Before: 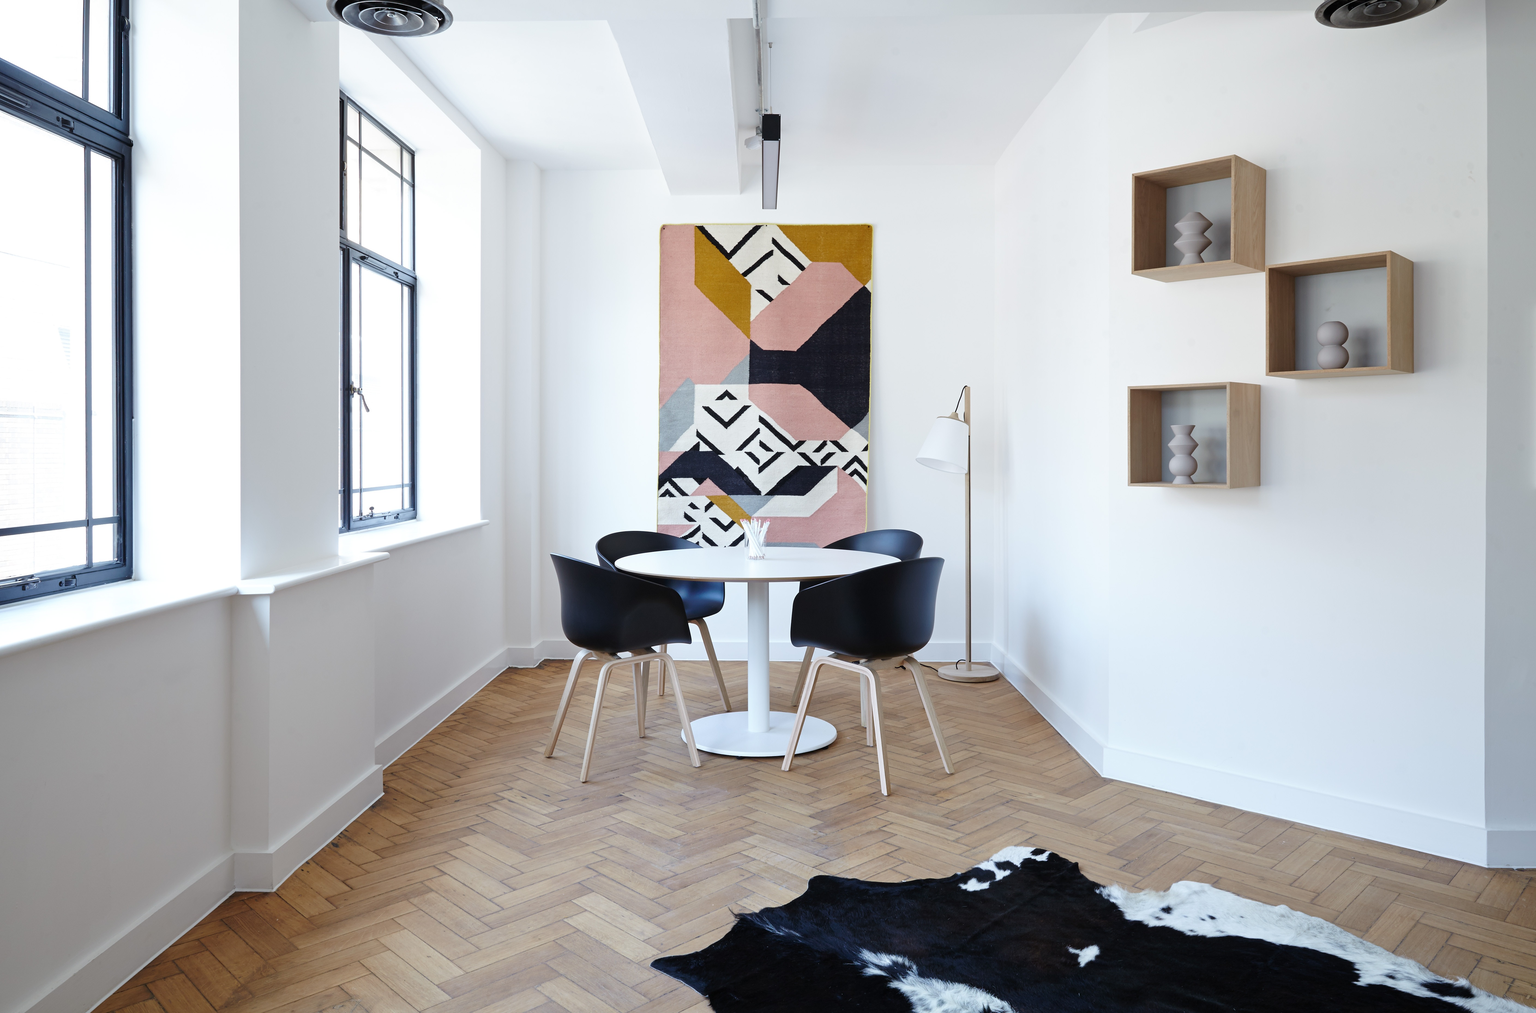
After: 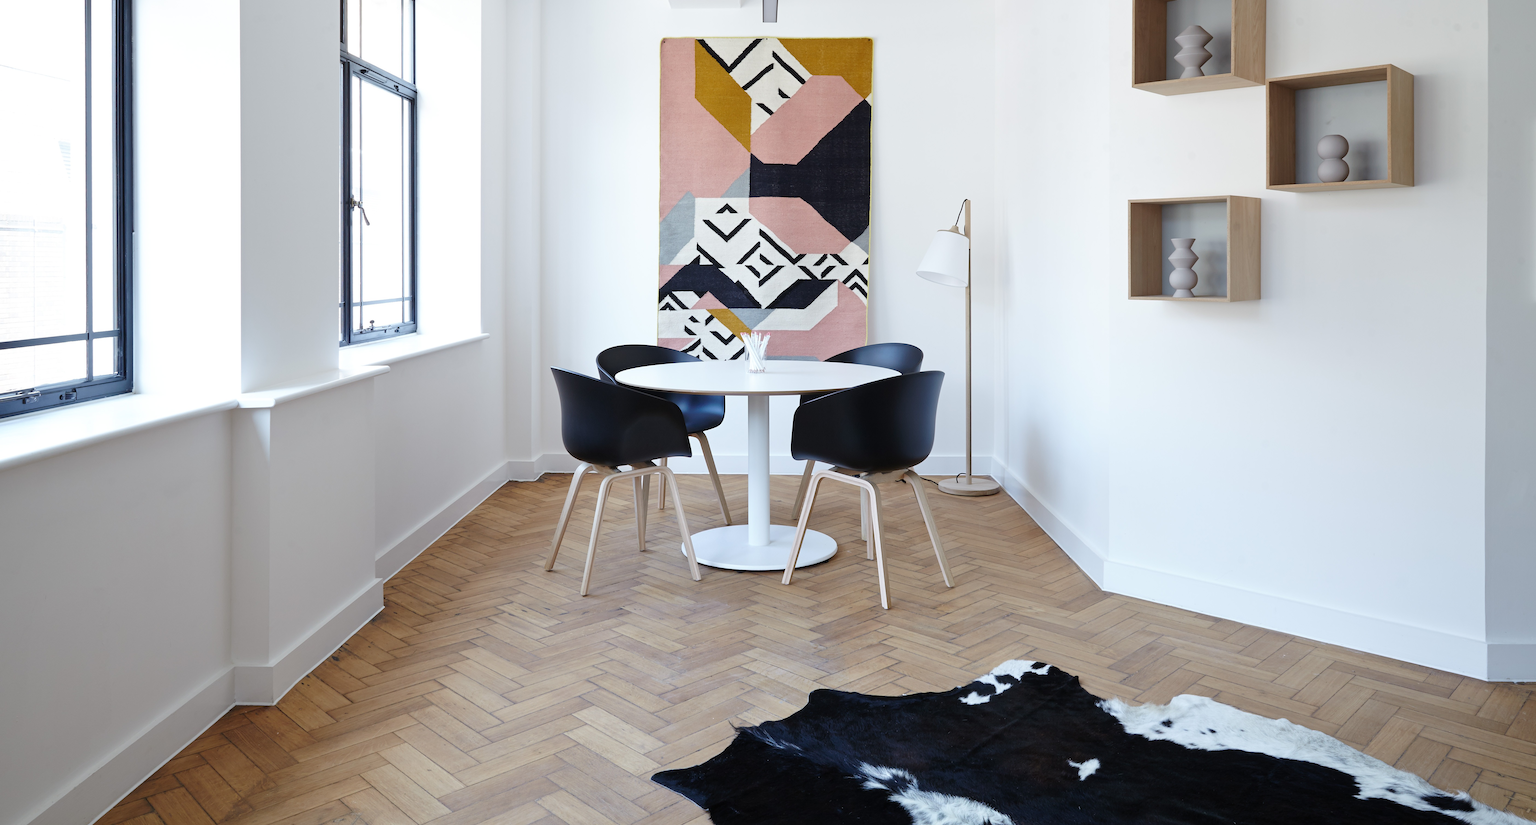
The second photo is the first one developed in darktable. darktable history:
crop and rotate: top 18.475%
